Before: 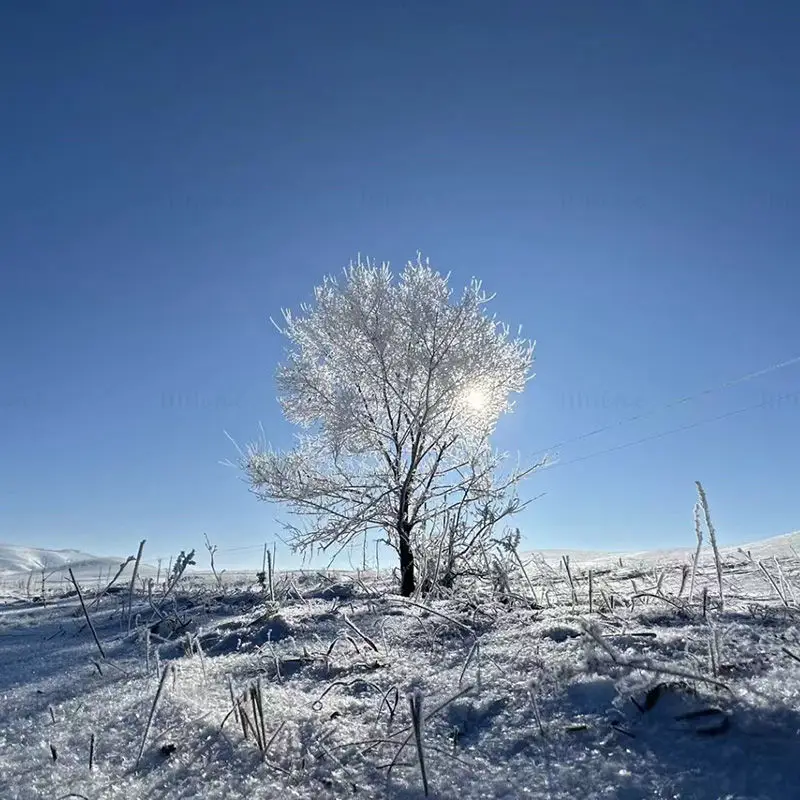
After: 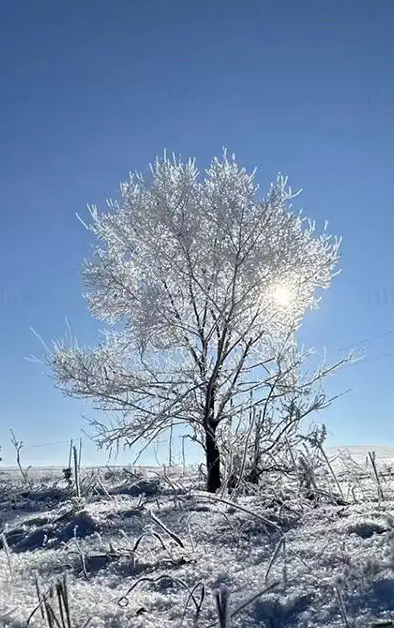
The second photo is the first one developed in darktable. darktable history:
crop and rotate: angle 0.014°, left 24.323%, top 13.045%, right 26.413%, bottom 8.384%
